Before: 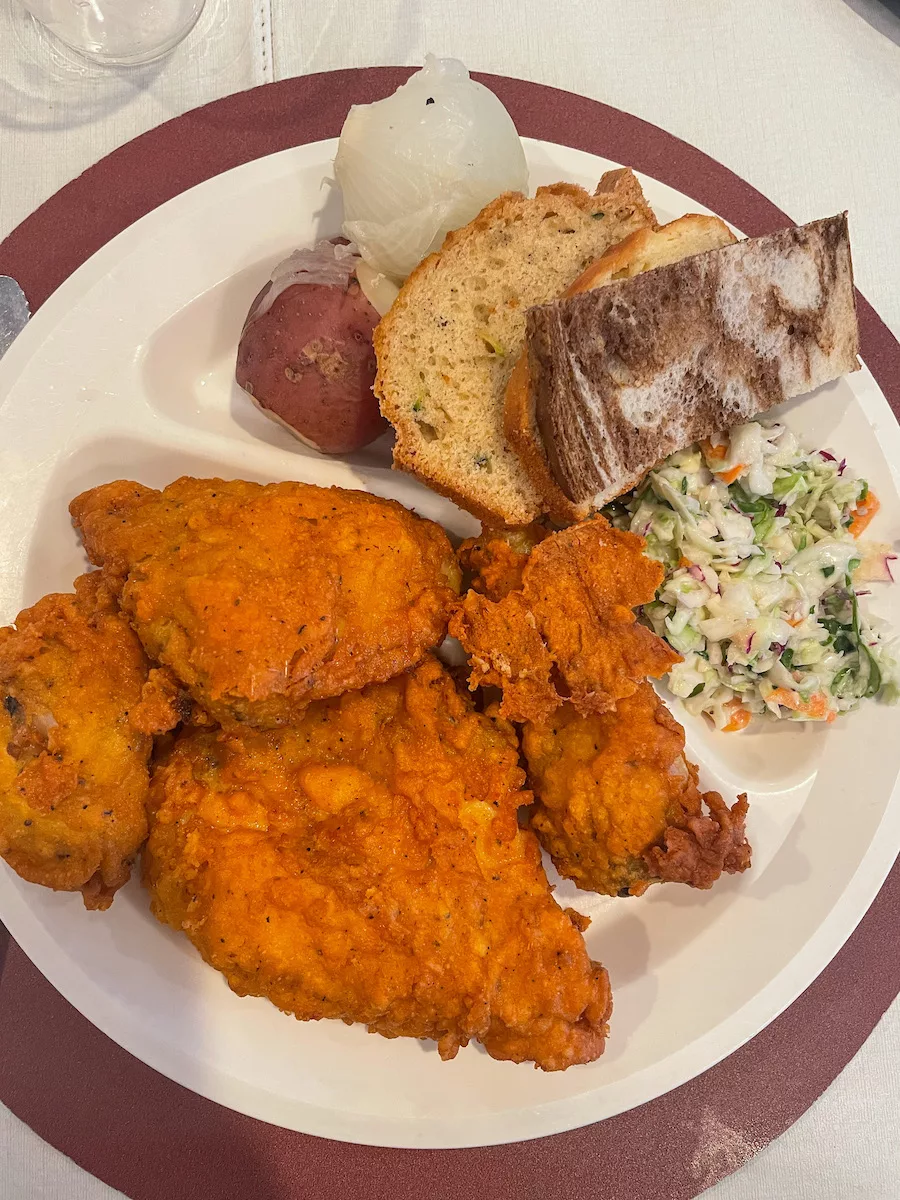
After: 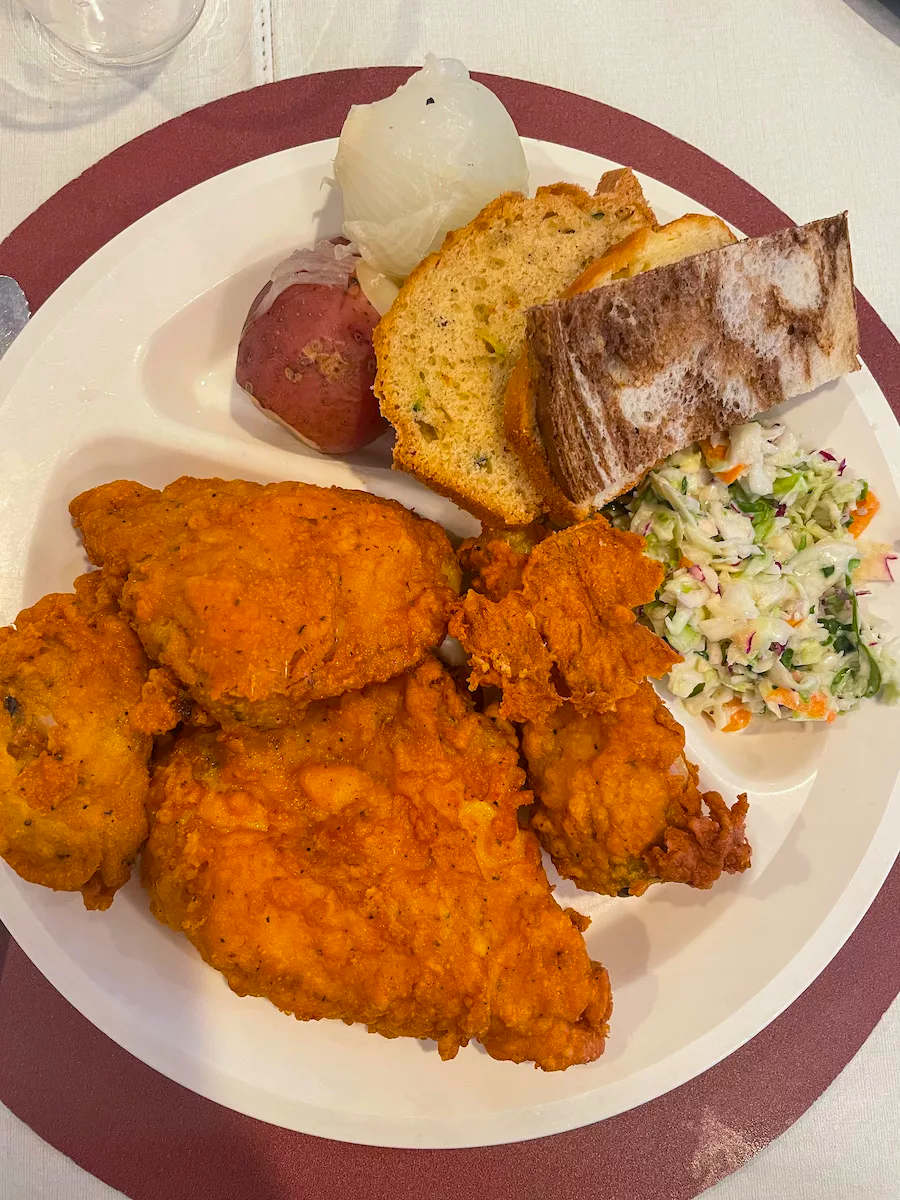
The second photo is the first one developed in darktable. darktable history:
color balance rgb: perceptual saturation grading › global saturation 25.779%, global vibrance 9.206%
